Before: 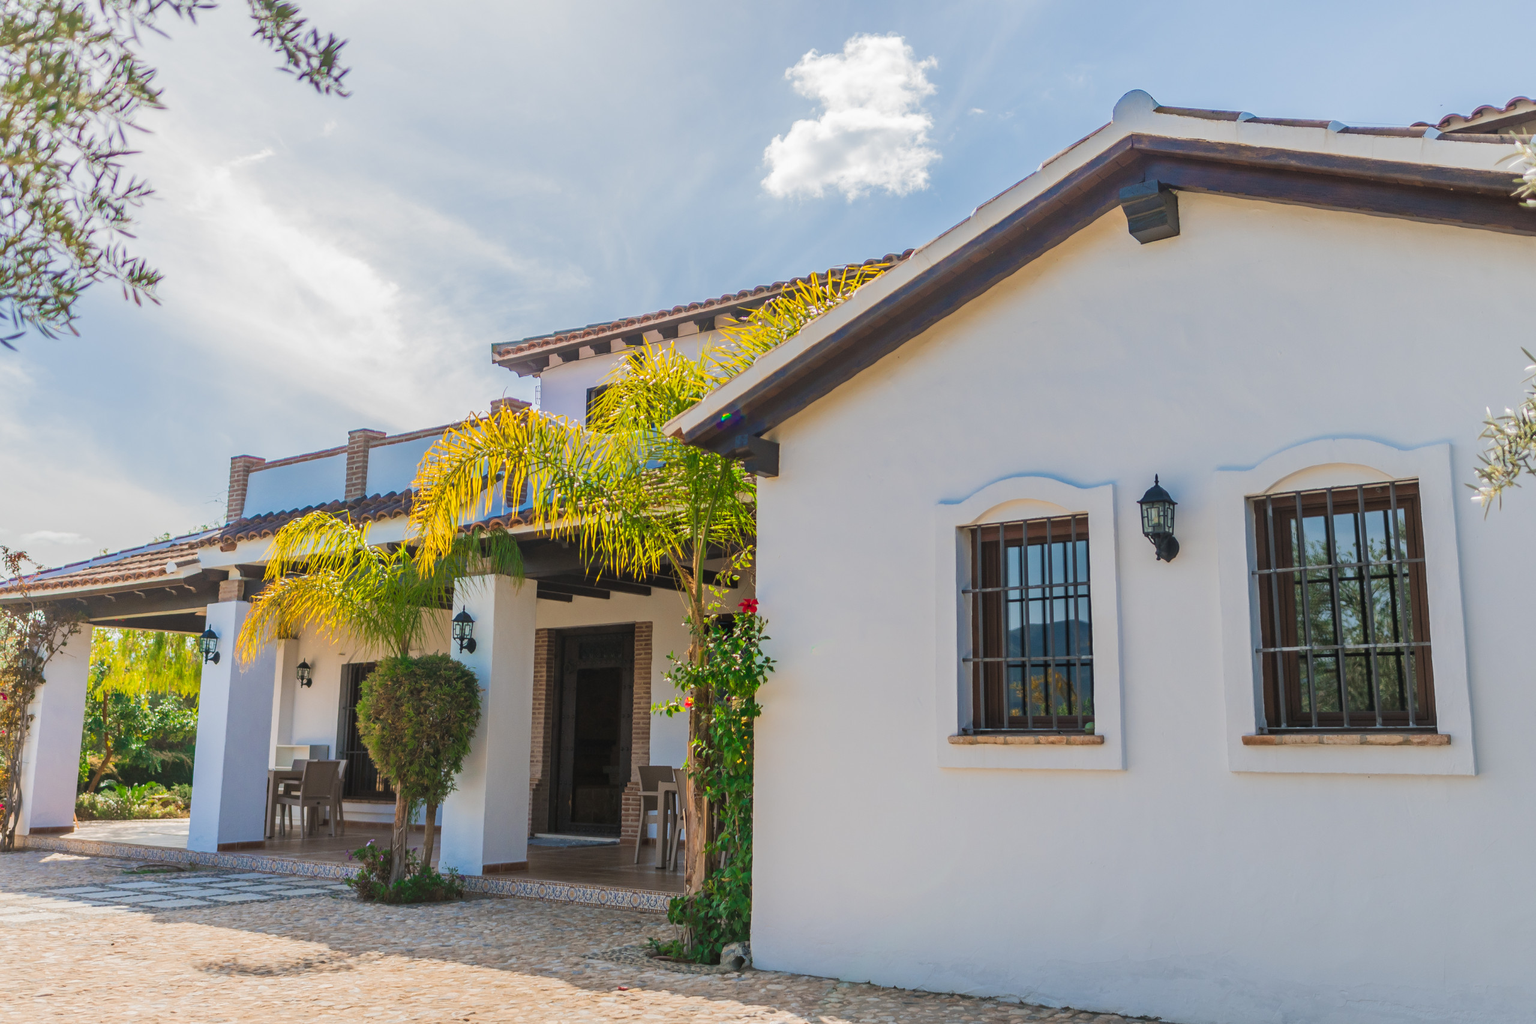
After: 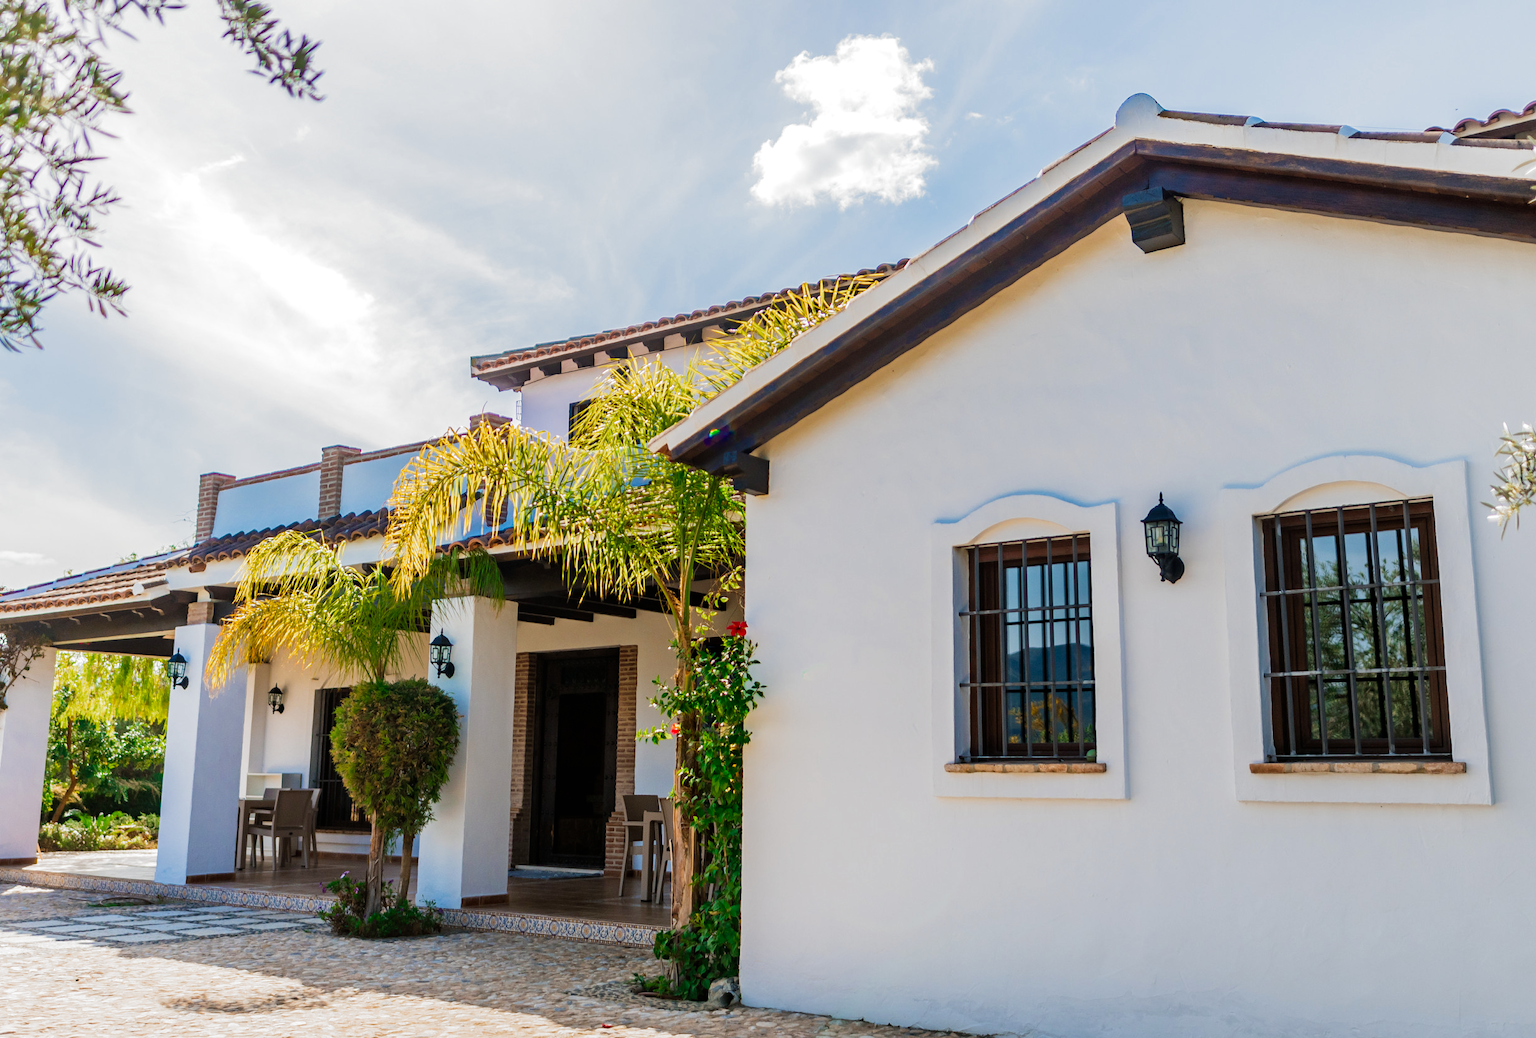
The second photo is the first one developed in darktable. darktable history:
filmic rgb: black relative exposure -8.2 EV, white relative exposure 2.2 EV, threshold 3 EV, hardness 7.11, latitude 75%, contrast 1.325, highlights saturation mix -2%, shadows ↔ highlights balance 30%, preserve chrominance no, color science v5 (2021), contrast in shadows safe, contrast in highlights safe, enable highlight reconstruction true
crop and rotate: left 2.536%, right 1.107%, bottom 2.246%
